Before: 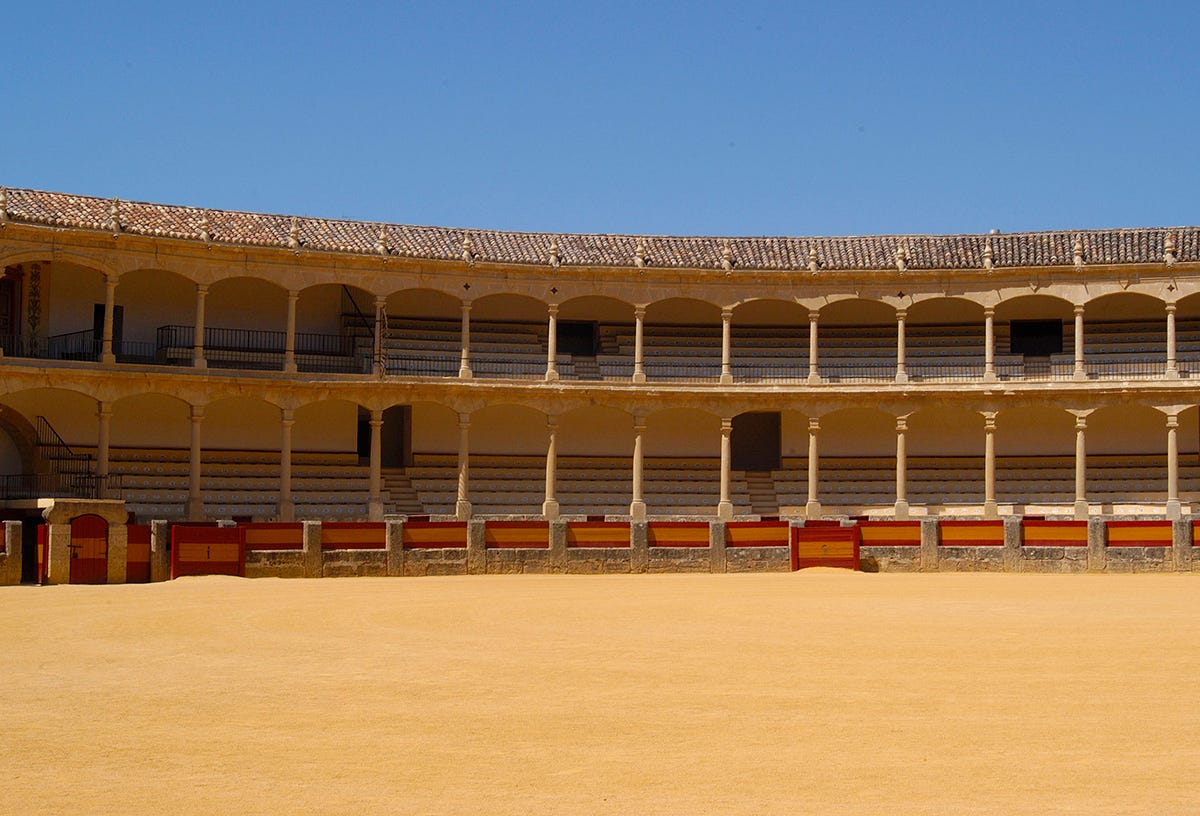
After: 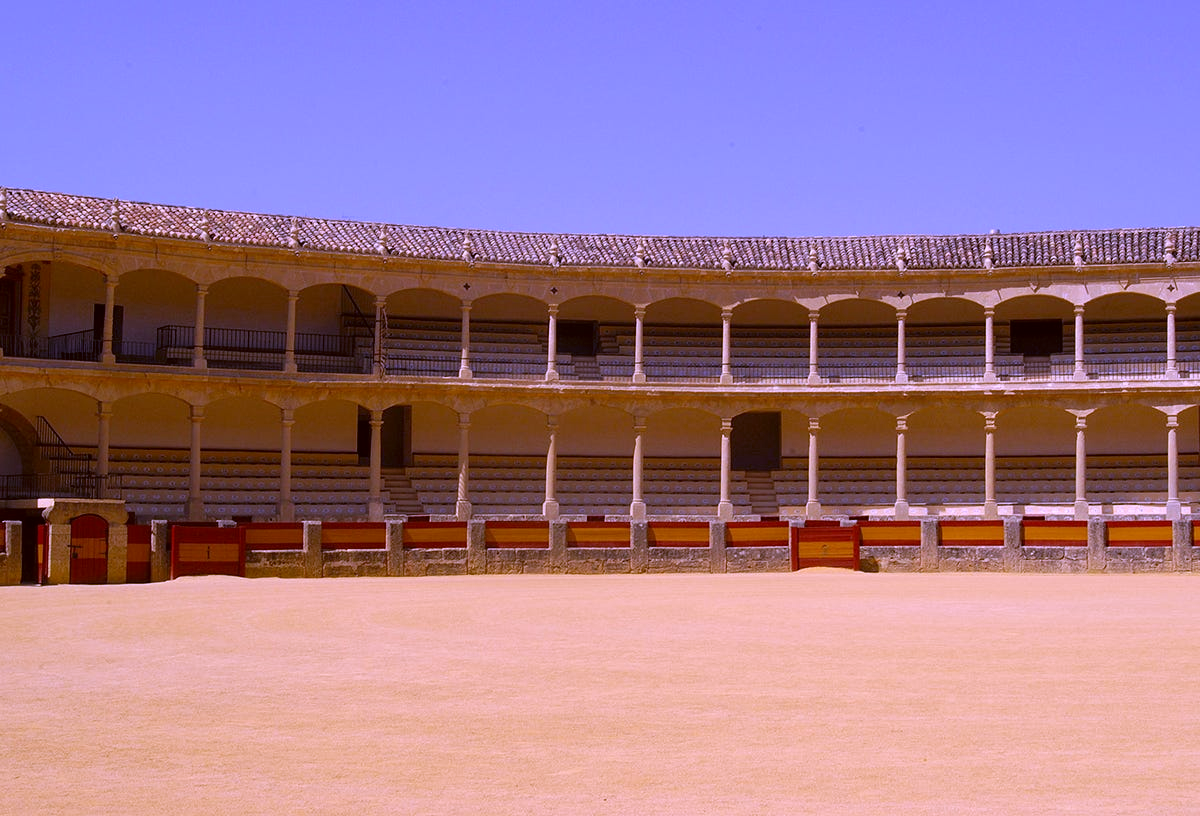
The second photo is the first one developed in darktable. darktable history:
color correction: highlights a* 6.27, highlights b* 8.19, shadows a* 5.94, shadows b* 7.23, saturation 0.9
white balance: red 0.98, blue 1.61
